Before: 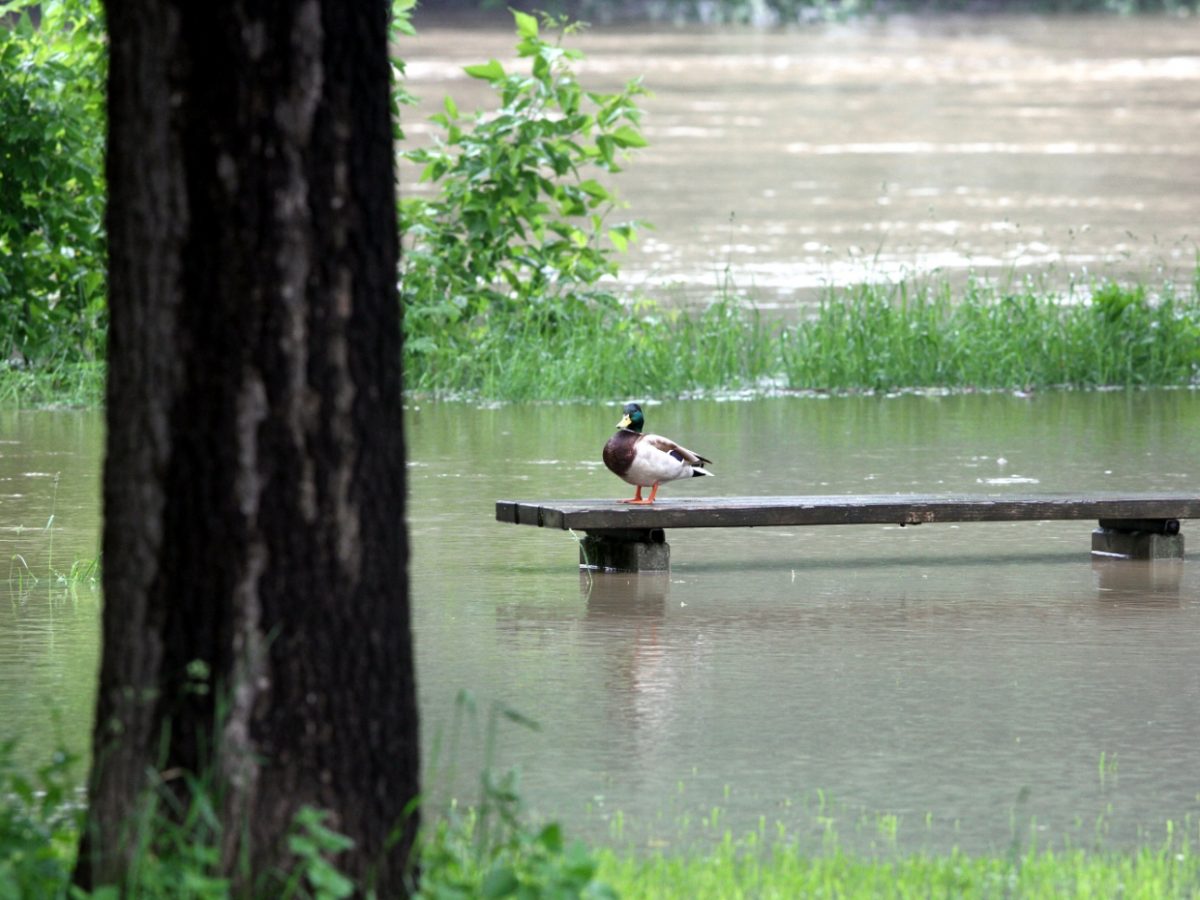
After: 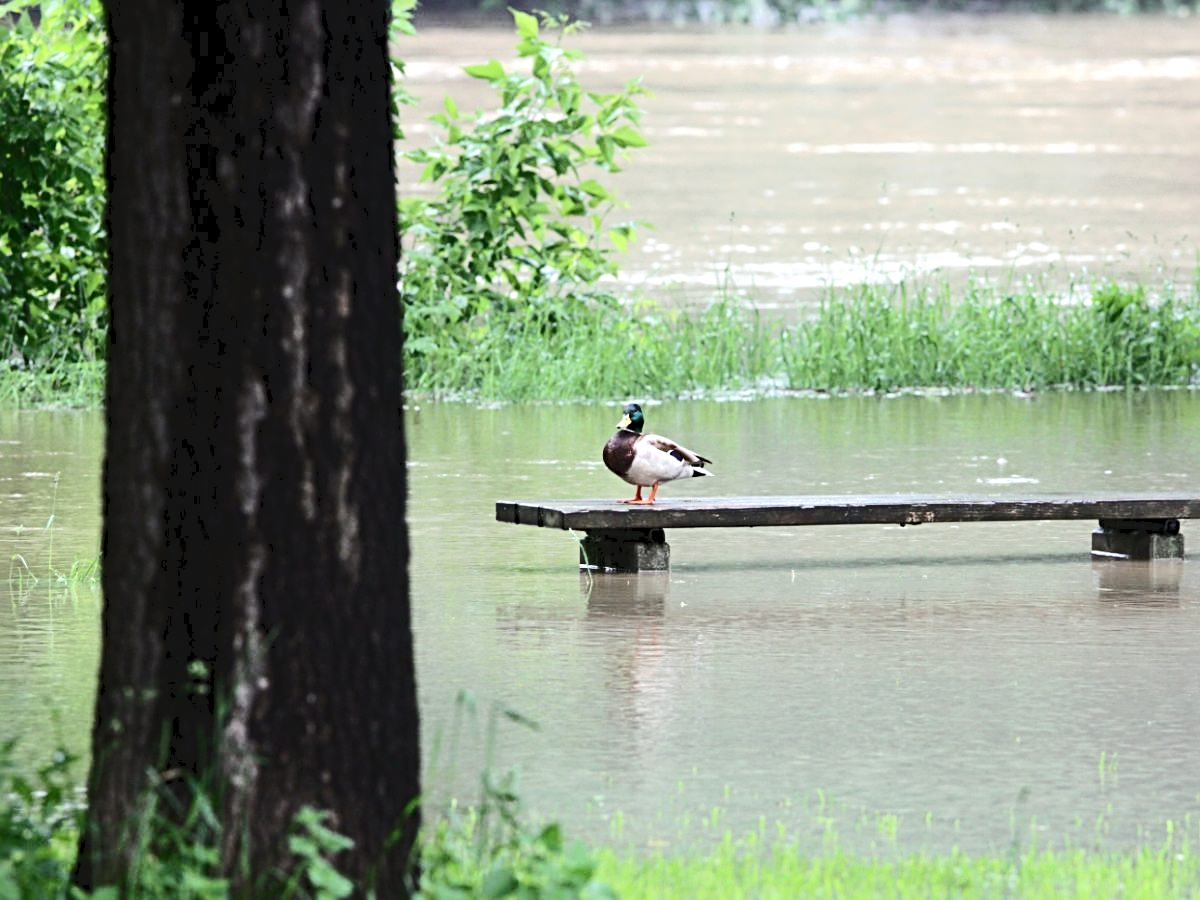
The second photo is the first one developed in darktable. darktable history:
sharpen: radius 3.989
tone curve: curves: ch0 [(0, 0) (0.003, 0.061) (0.011, 0.065) (0.025, 0.066) (0.044, 0.077) (0.069, 0.092) (0.1, 0.106) (0.136, 0.125) (0.177, 0.16) (0.224, 0.206) (0.277, 0.272) (0.335, 0.356) (0.399, 0.472) (0.468, 0.59) (0.543, 0.686) (0.623, 0.766) (0.709, 0.832) (0.801, 0.886) (0.898, 0.929) (1, 1)], color space Lab, independent channels, preserve colors none
